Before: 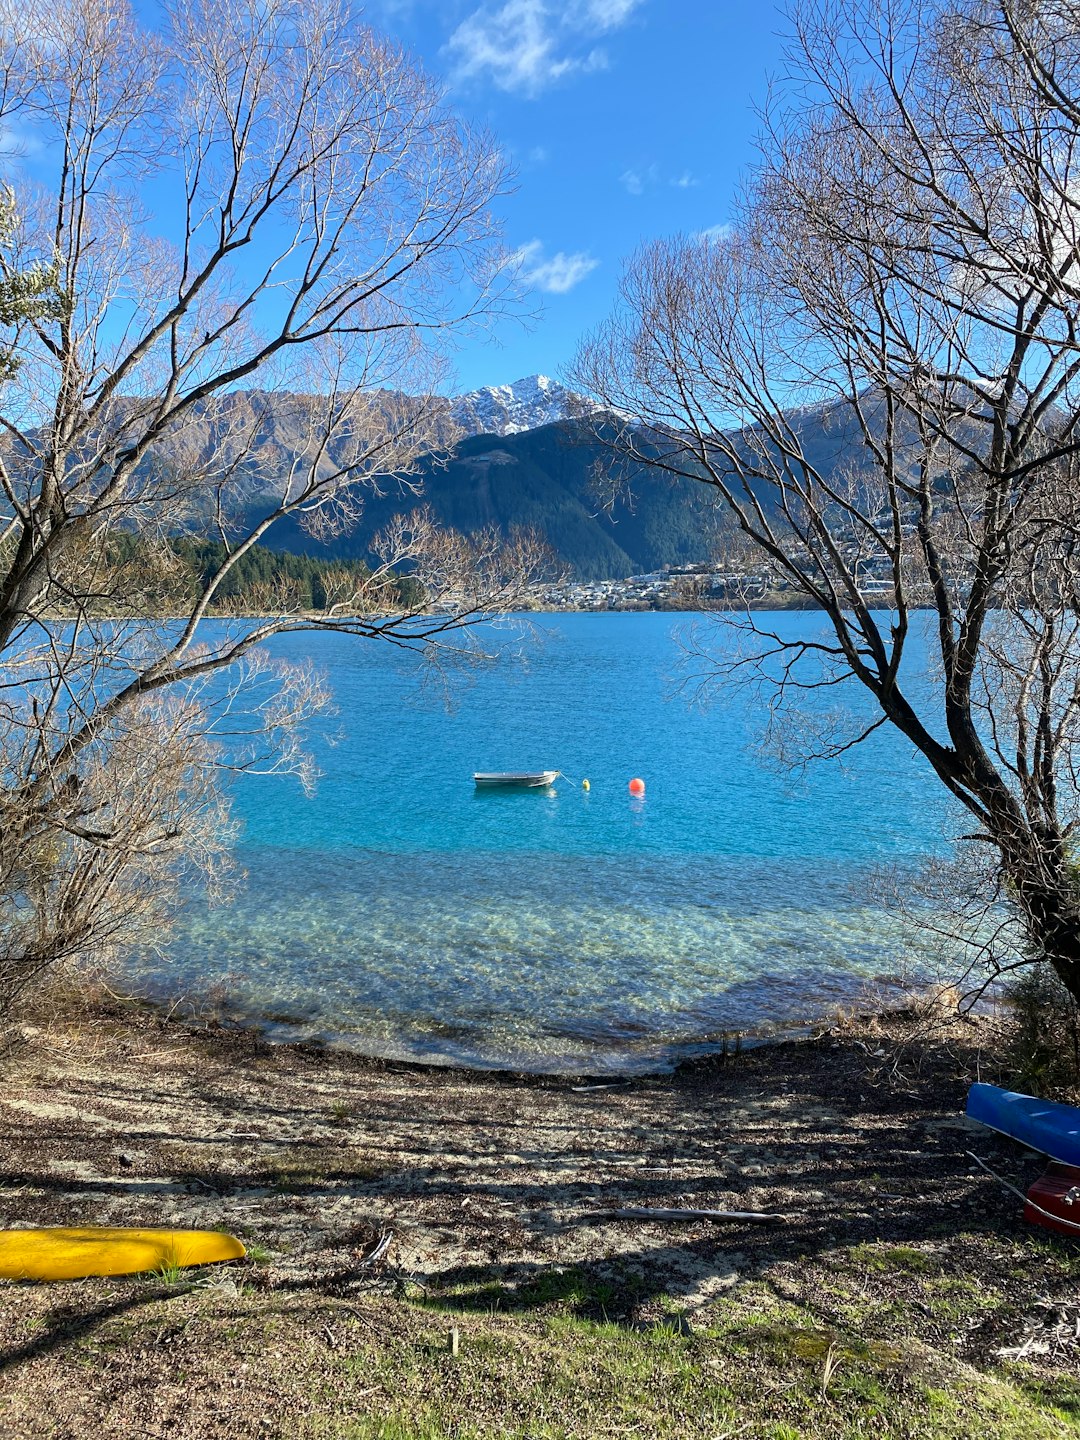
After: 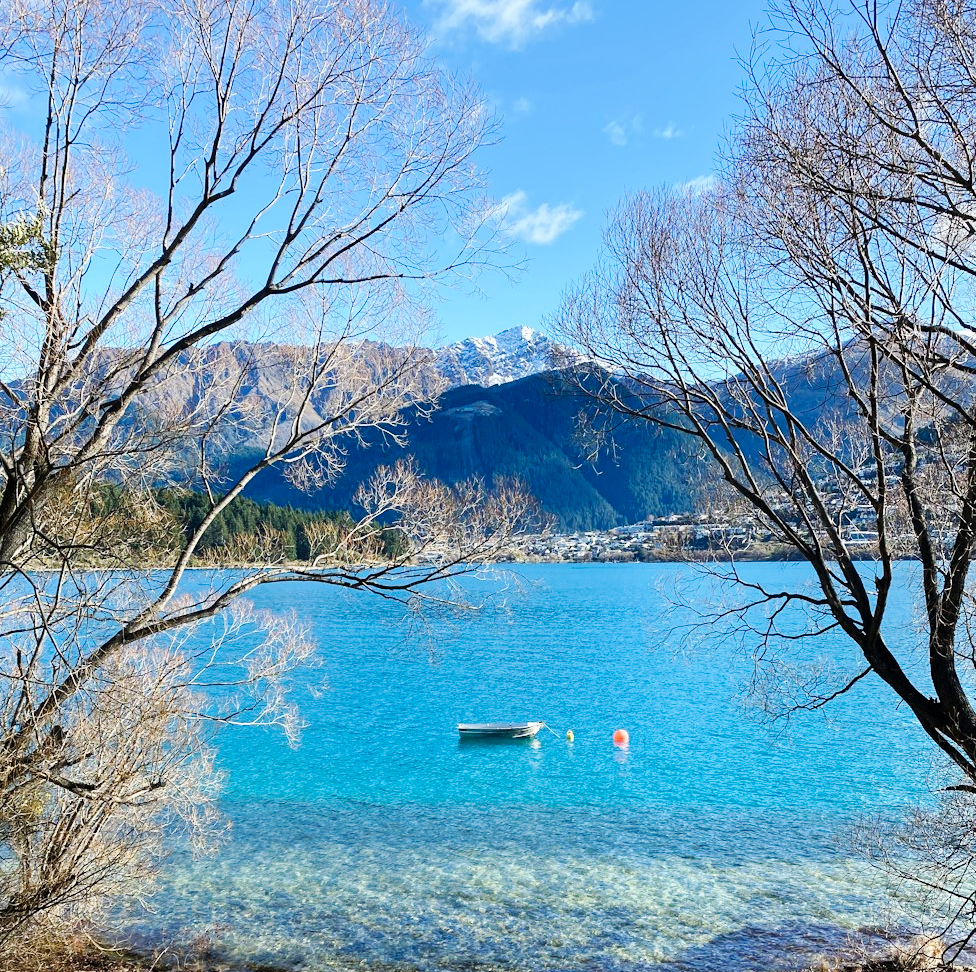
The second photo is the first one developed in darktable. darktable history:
crop: left 1.509%, top 3.452%, right 7.696%, bottom 28.452%
base curve: curves: ch0 [(0, 0) (0.032, 0.025) (0.121, 0.166) (0.206, 0.329) (0.605, 0.79) (1, 1)], preserve colors none
